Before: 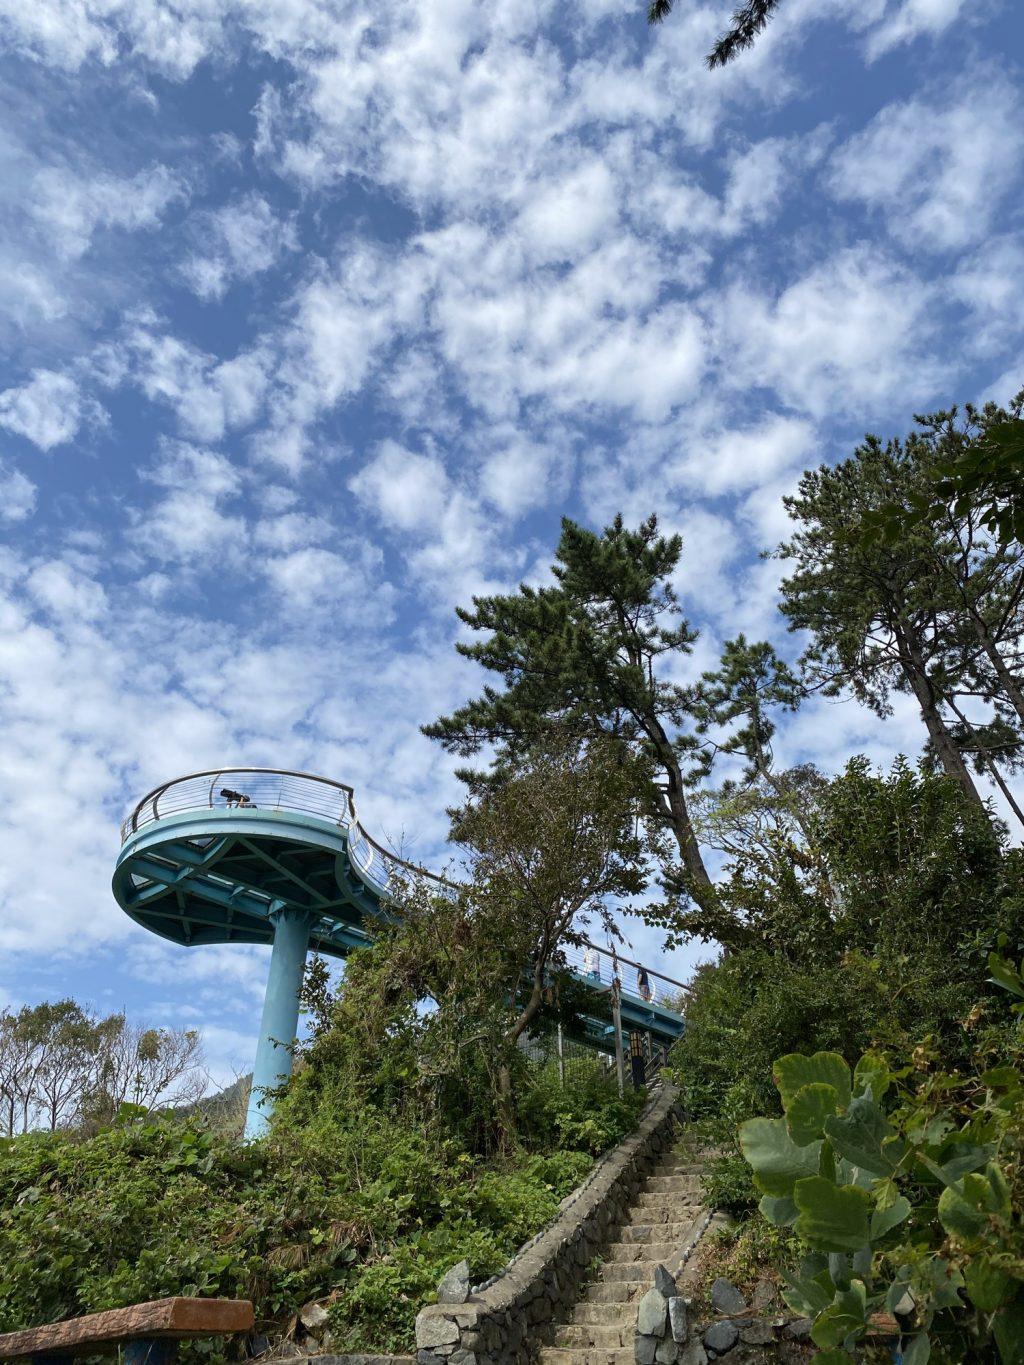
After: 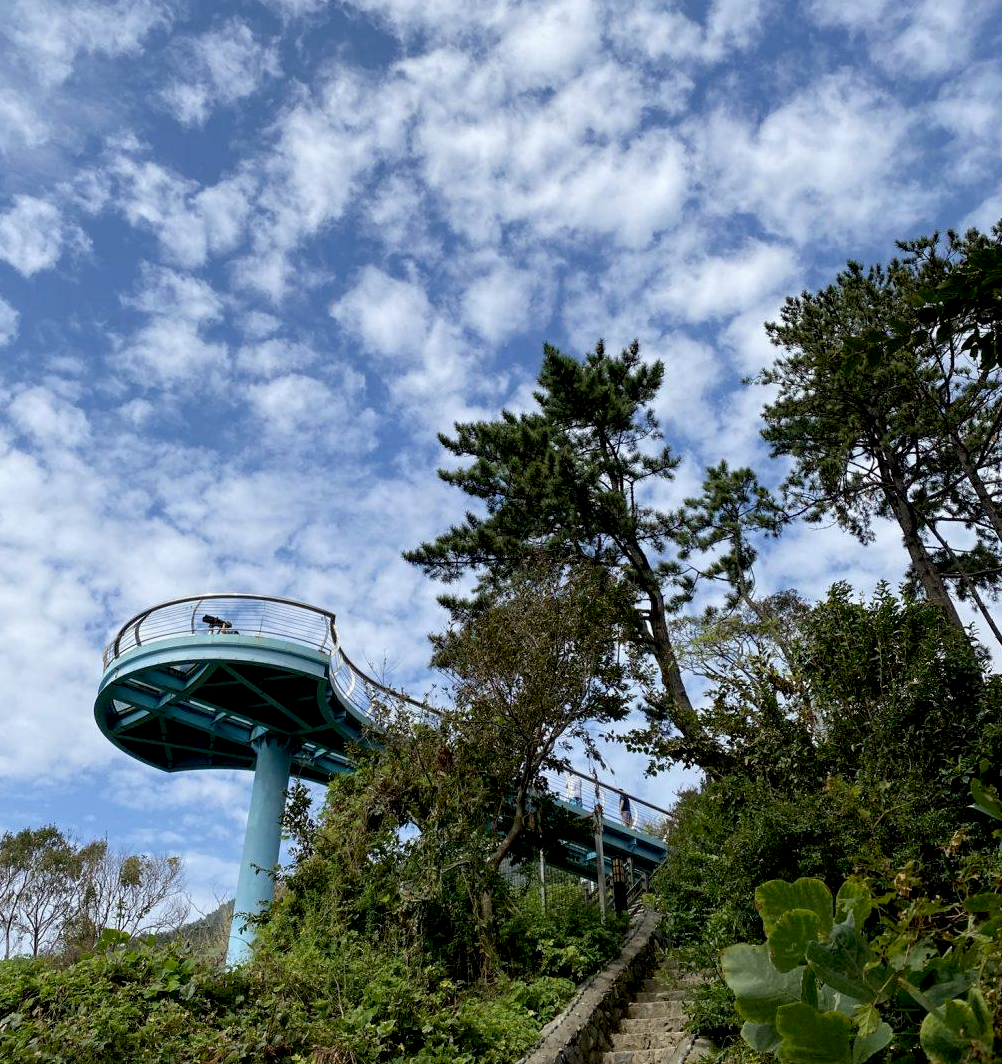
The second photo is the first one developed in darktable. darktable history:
crop and rotate: left 1.814%, top 12.818%, right 0.25%, bottom 9.225%
exposure: black level correction 0.012, compensate highlight preservation false
